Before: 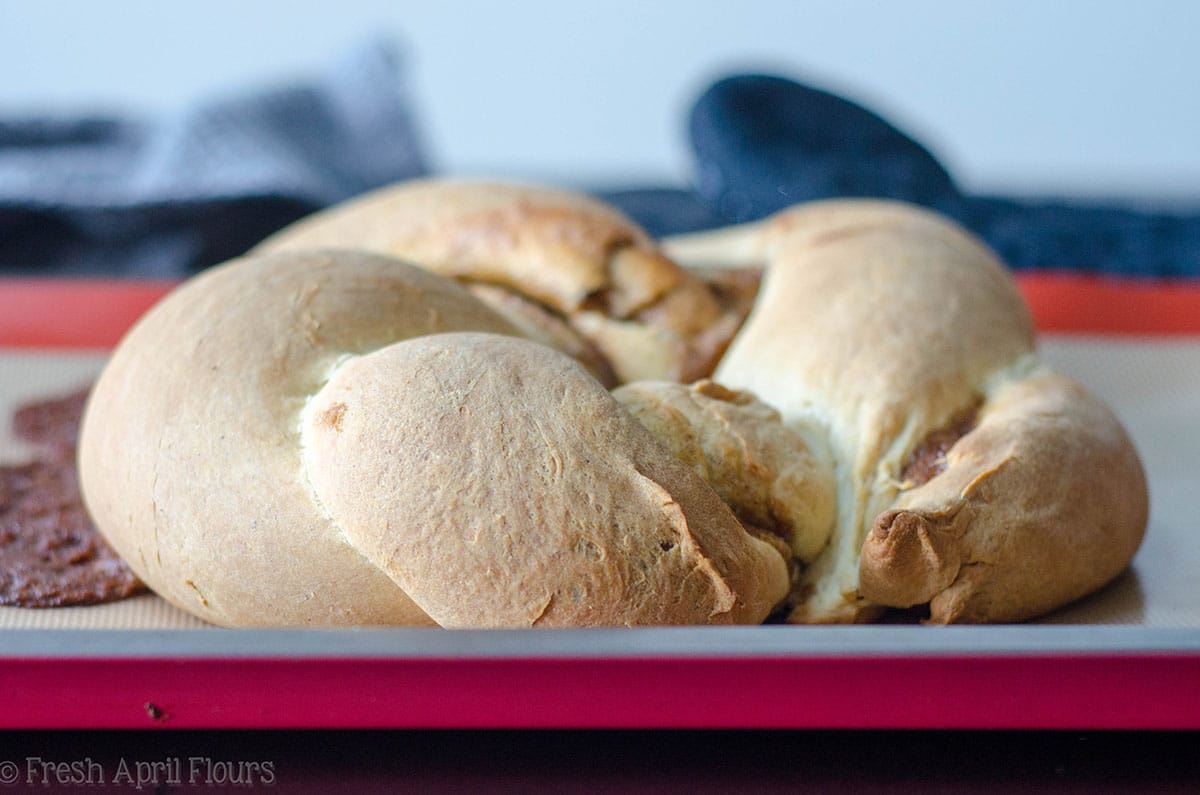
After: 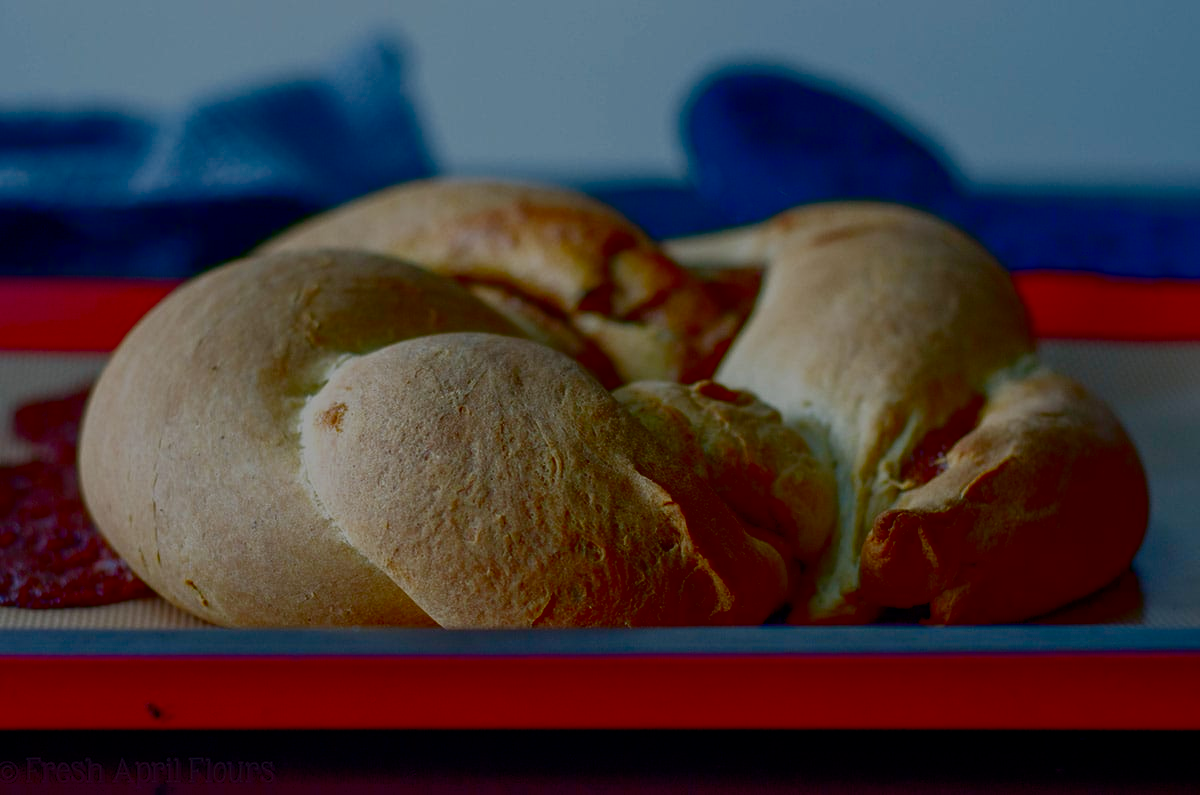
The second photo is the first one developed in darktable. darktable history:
filmic rgb: black relative exposure -16 EV, white relative exposure 6.93 EV, hardness 4.71, add noise in highlights 0, preserve chrominance no, color science v3 (2019), use custom middle-gray values true, contrast in highlights soft
contrast brightness saturation: brightness -0.998, saturation 0.982
